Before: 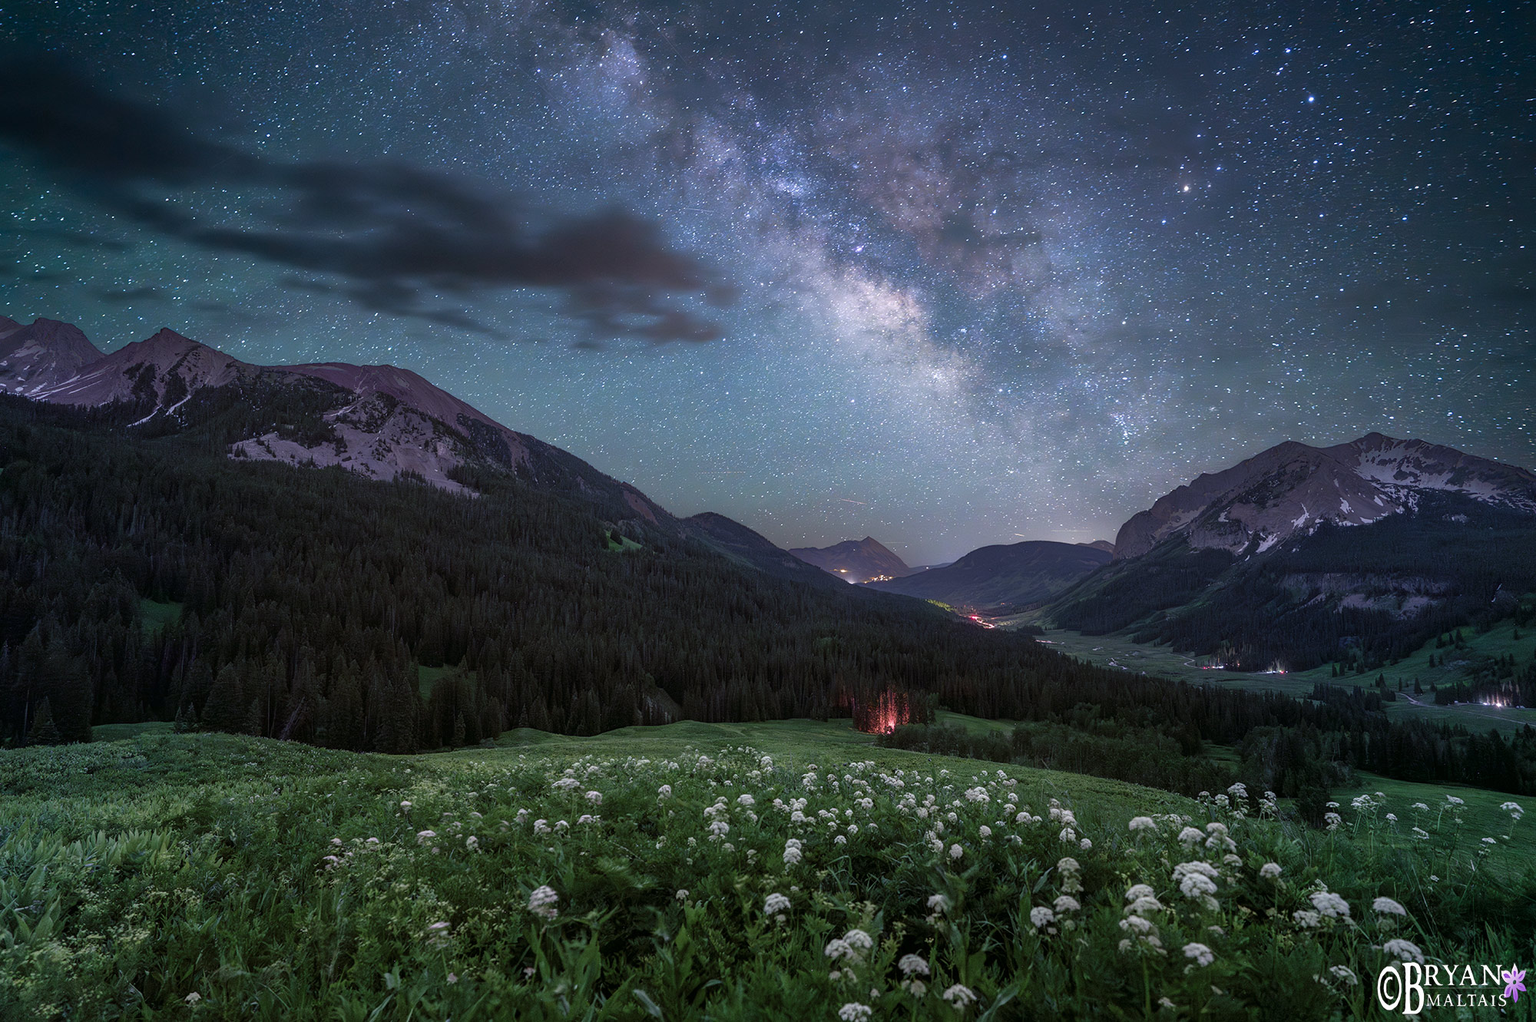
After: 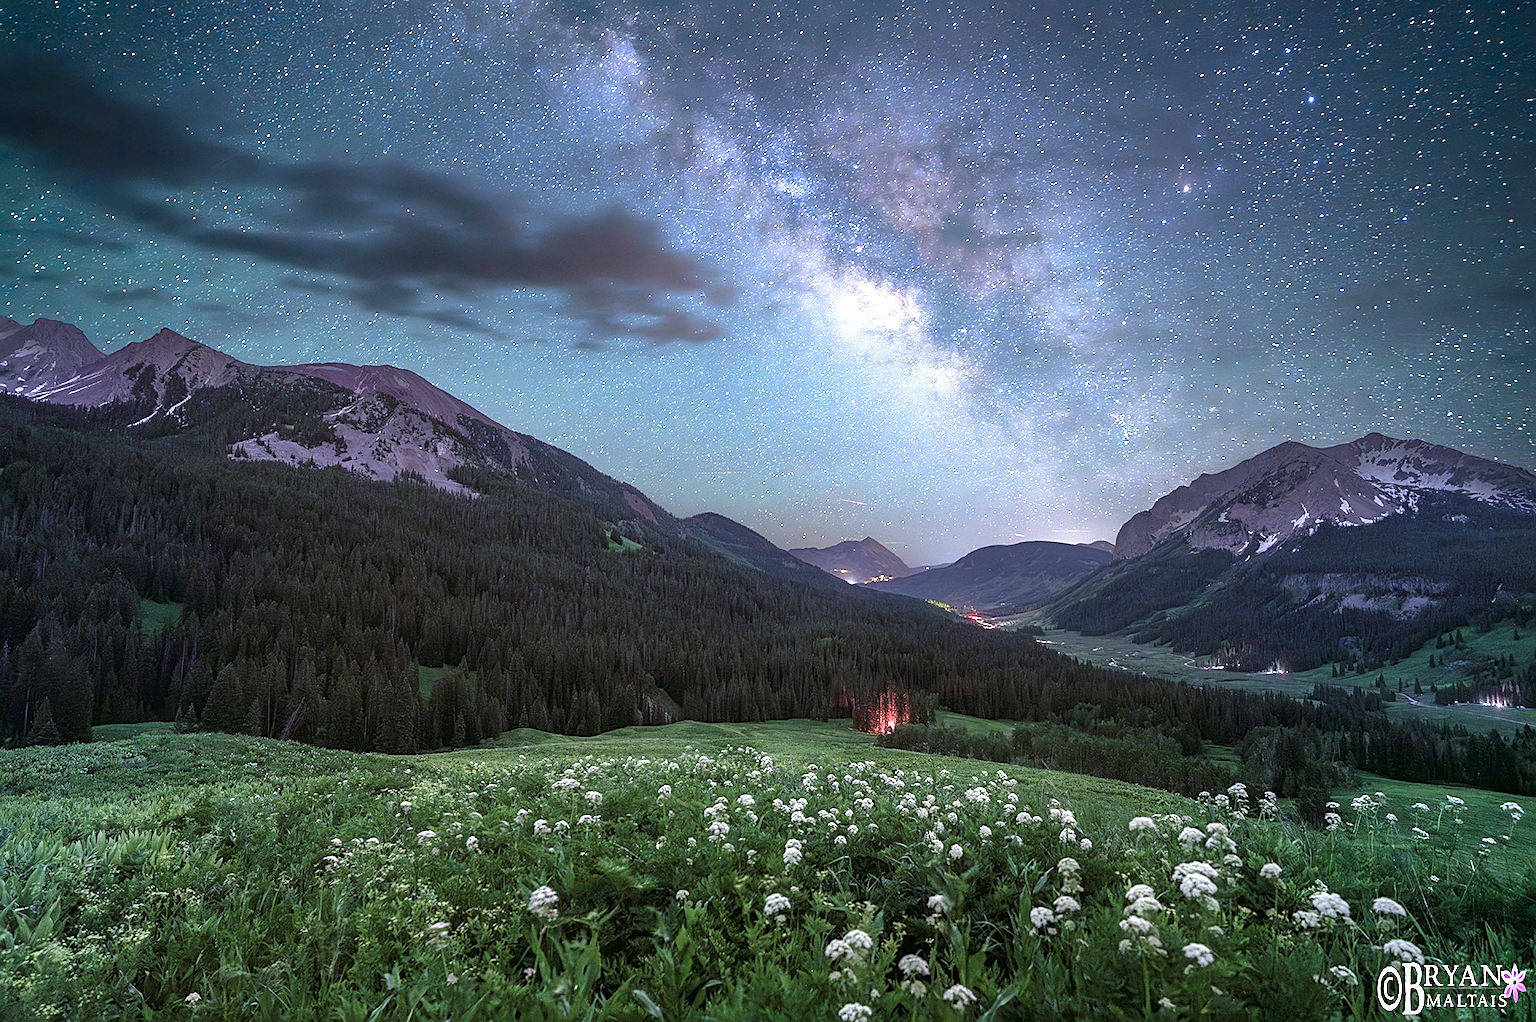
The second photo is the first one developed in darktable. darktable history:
sharpen: on, module defaults
exposure: black level correction 0, exposure 1.097 EV, compensate highlight preservation false
